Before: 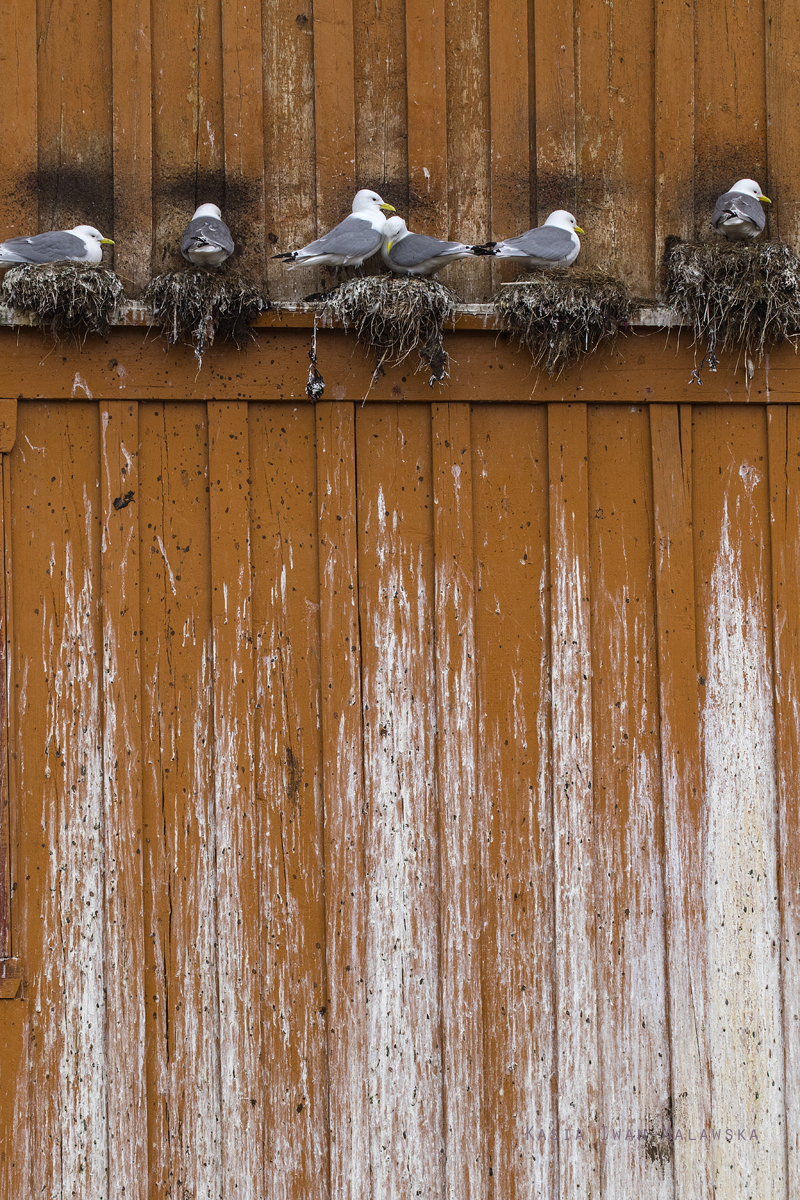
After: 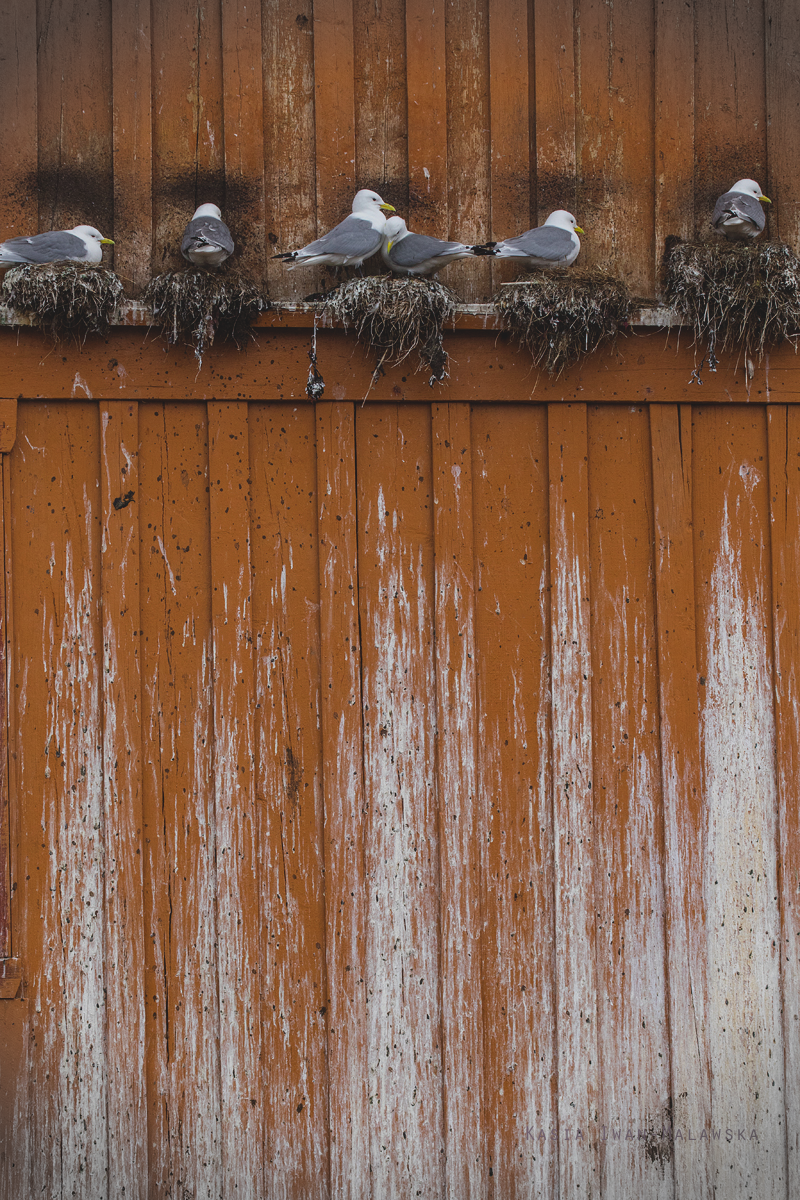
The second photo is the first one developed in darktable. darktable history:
exposure: black level correction -0.015, exposure -0.527 EV, compensate highlight preservation false
vignetting: fall-off start 87.85%, fall-off radius 23.92%, brightness -0.448, saturation -0.69, unbound false
tone equalizer: on, module defaults
